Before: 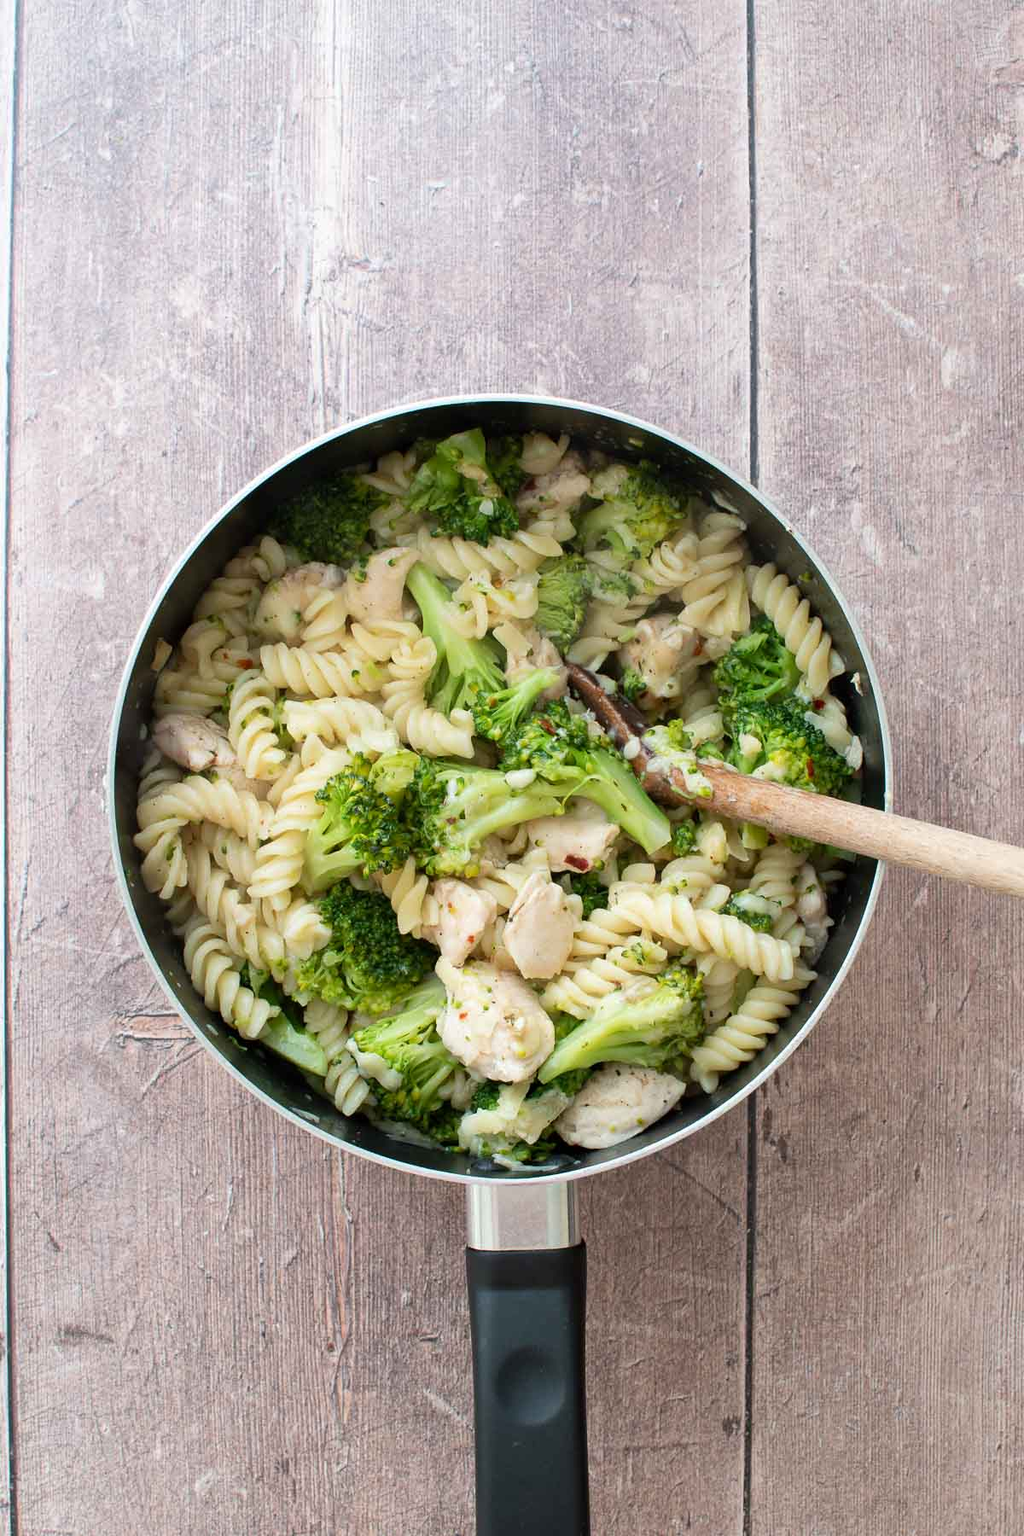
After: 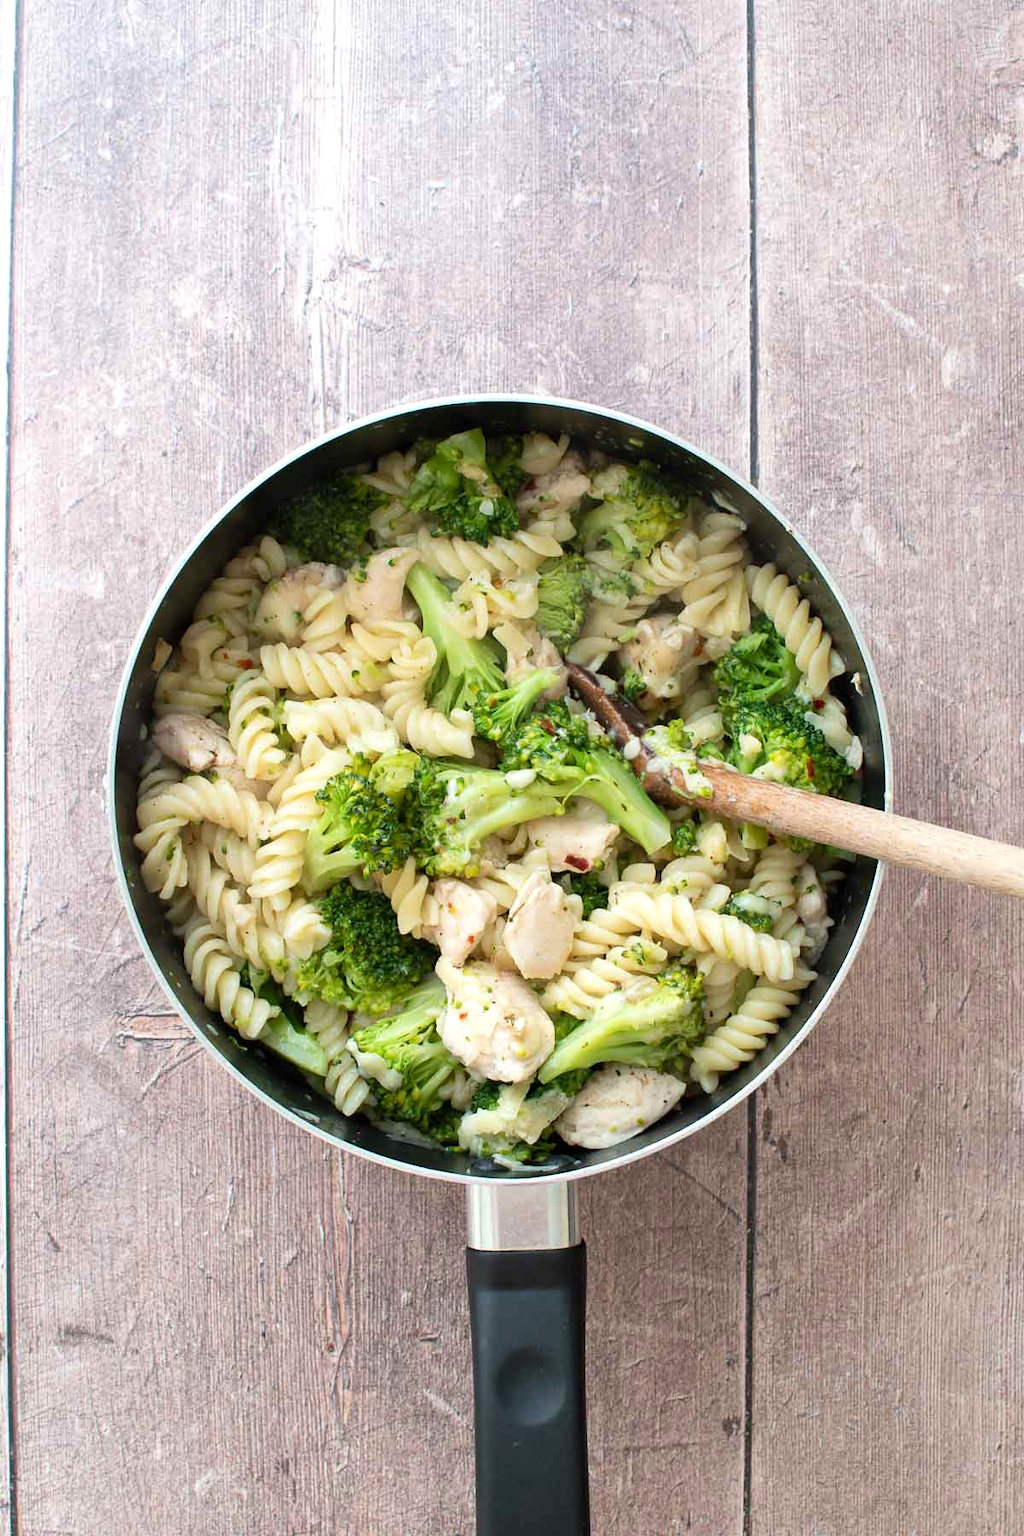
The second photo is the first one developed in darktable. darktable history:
exposure: exposure 0.215 EV, compensate highlight preservation false
